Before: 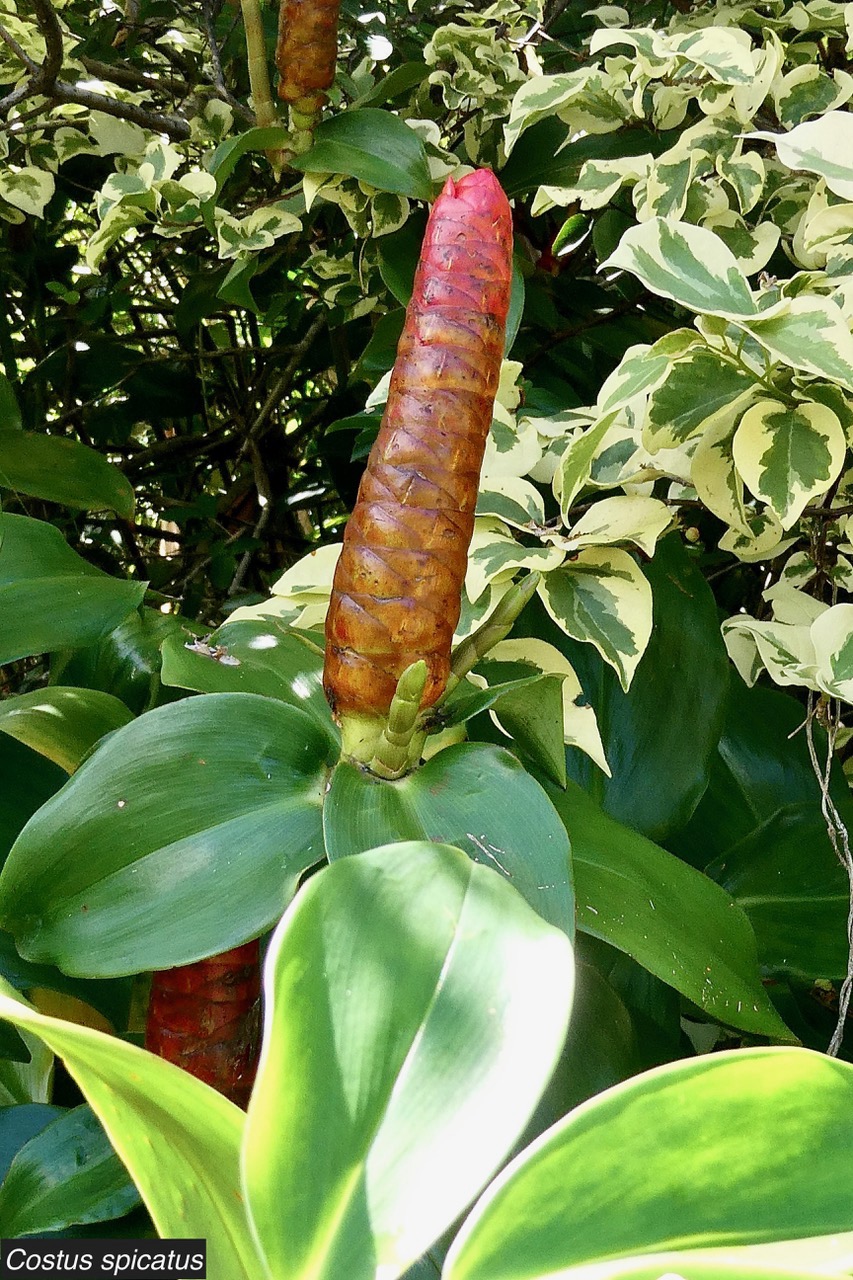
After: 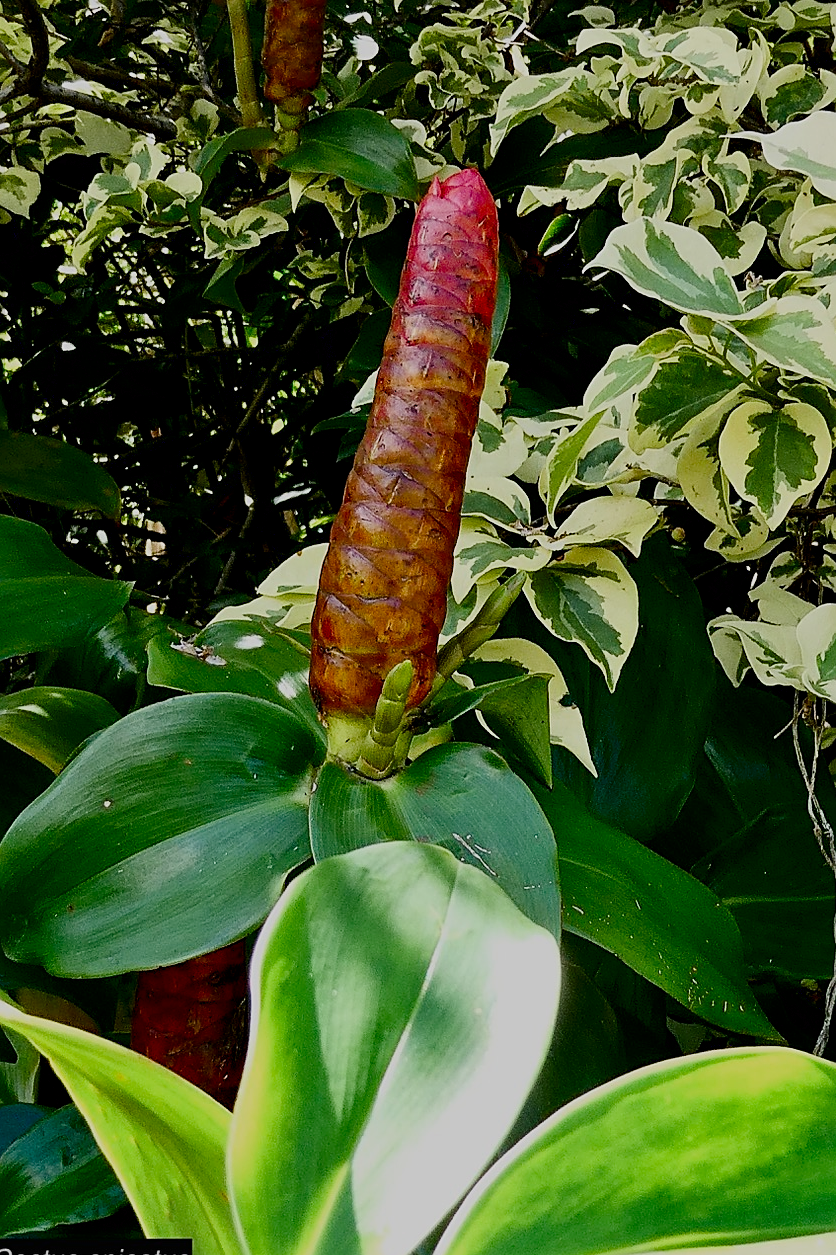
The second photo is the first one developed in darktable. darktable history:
contrast brightness saturation: contrast 0.125, brightness -0.227, saturation 0.135
sharpen: on, module defaults
crop: left 1.683%, right 0.278%, bottom 1.939%
filmic rgb: black relative exposure -7.65 EV, white relative exposure 4.56 EV, hardness 3.61
